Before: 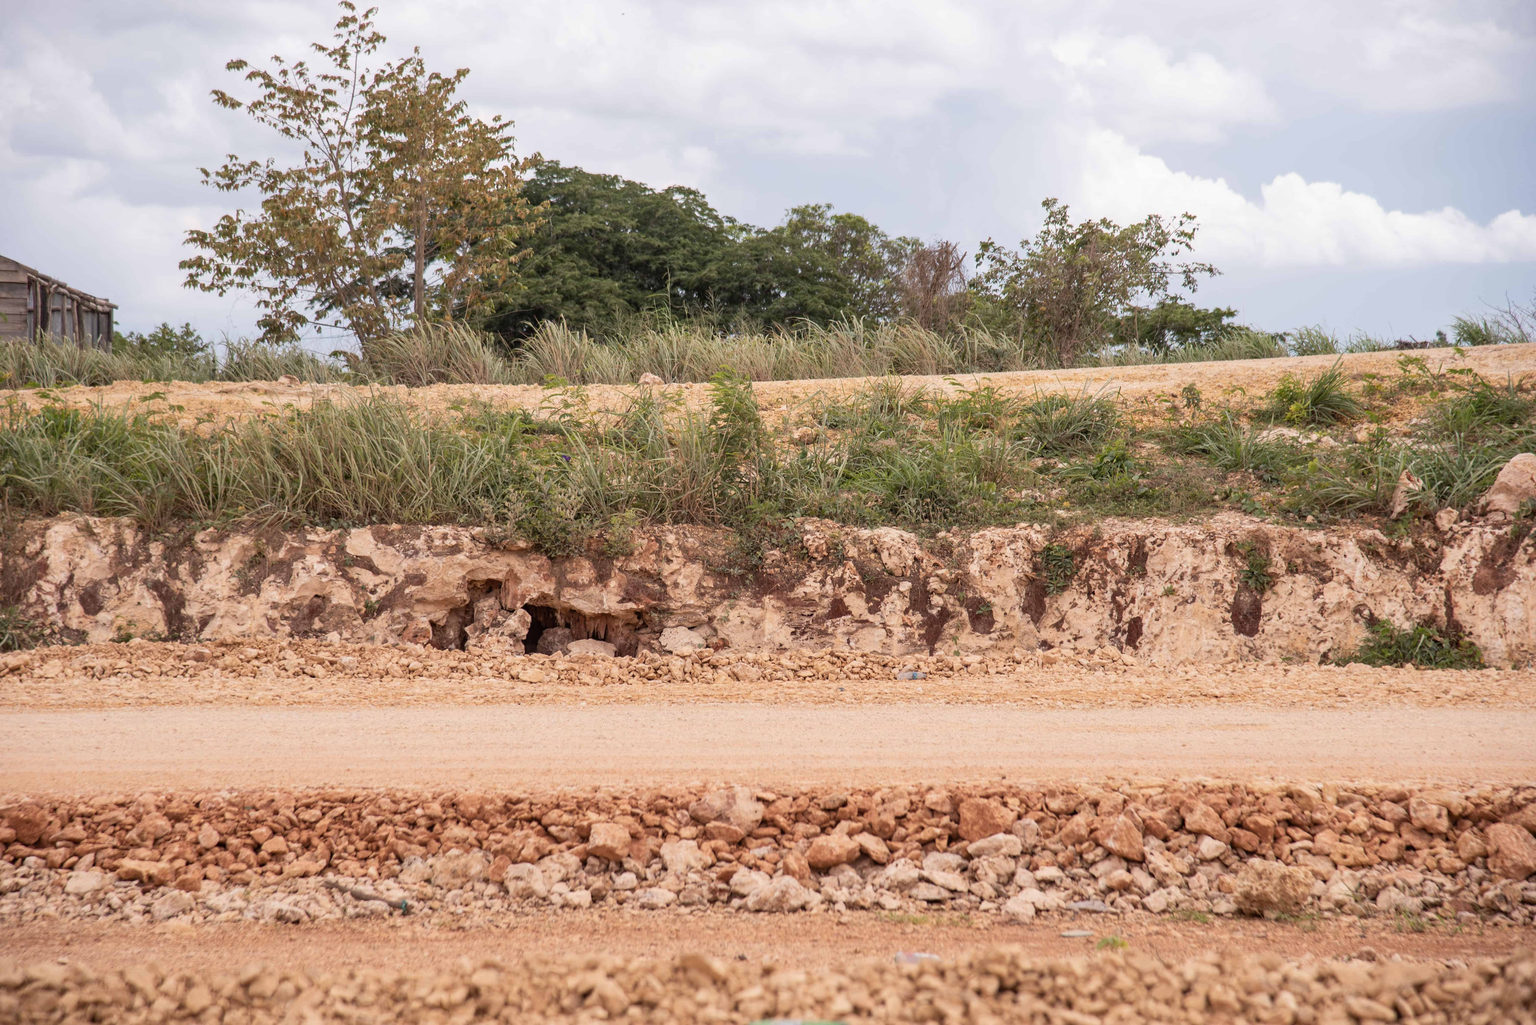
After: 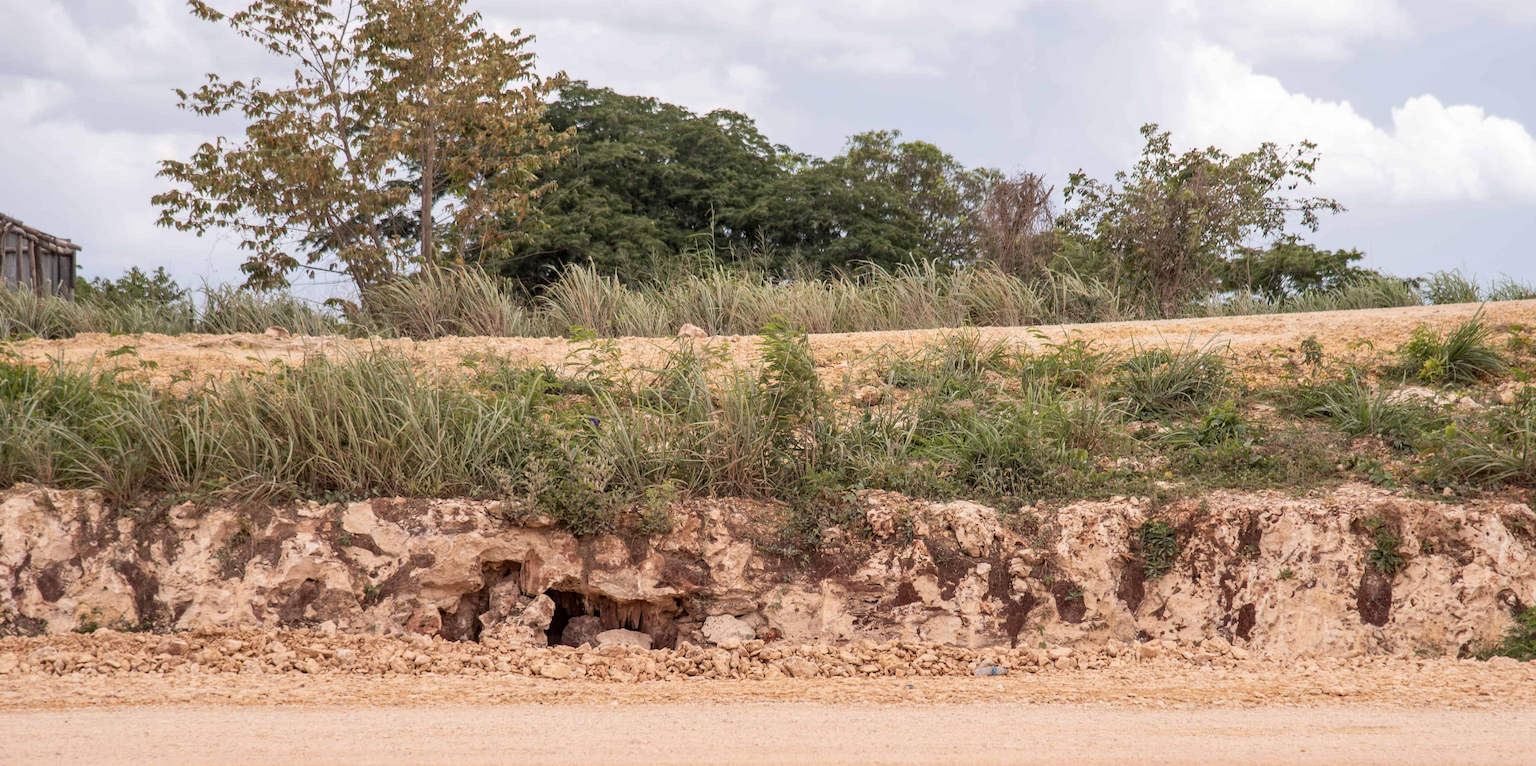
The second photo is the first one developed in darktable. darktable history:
crop: left 3.09%, top 8.857%, right 9.634%, bottom 25.919%
local contrast: highlights 105%, shadows 101%, detail 120%, midtone range 0.2
